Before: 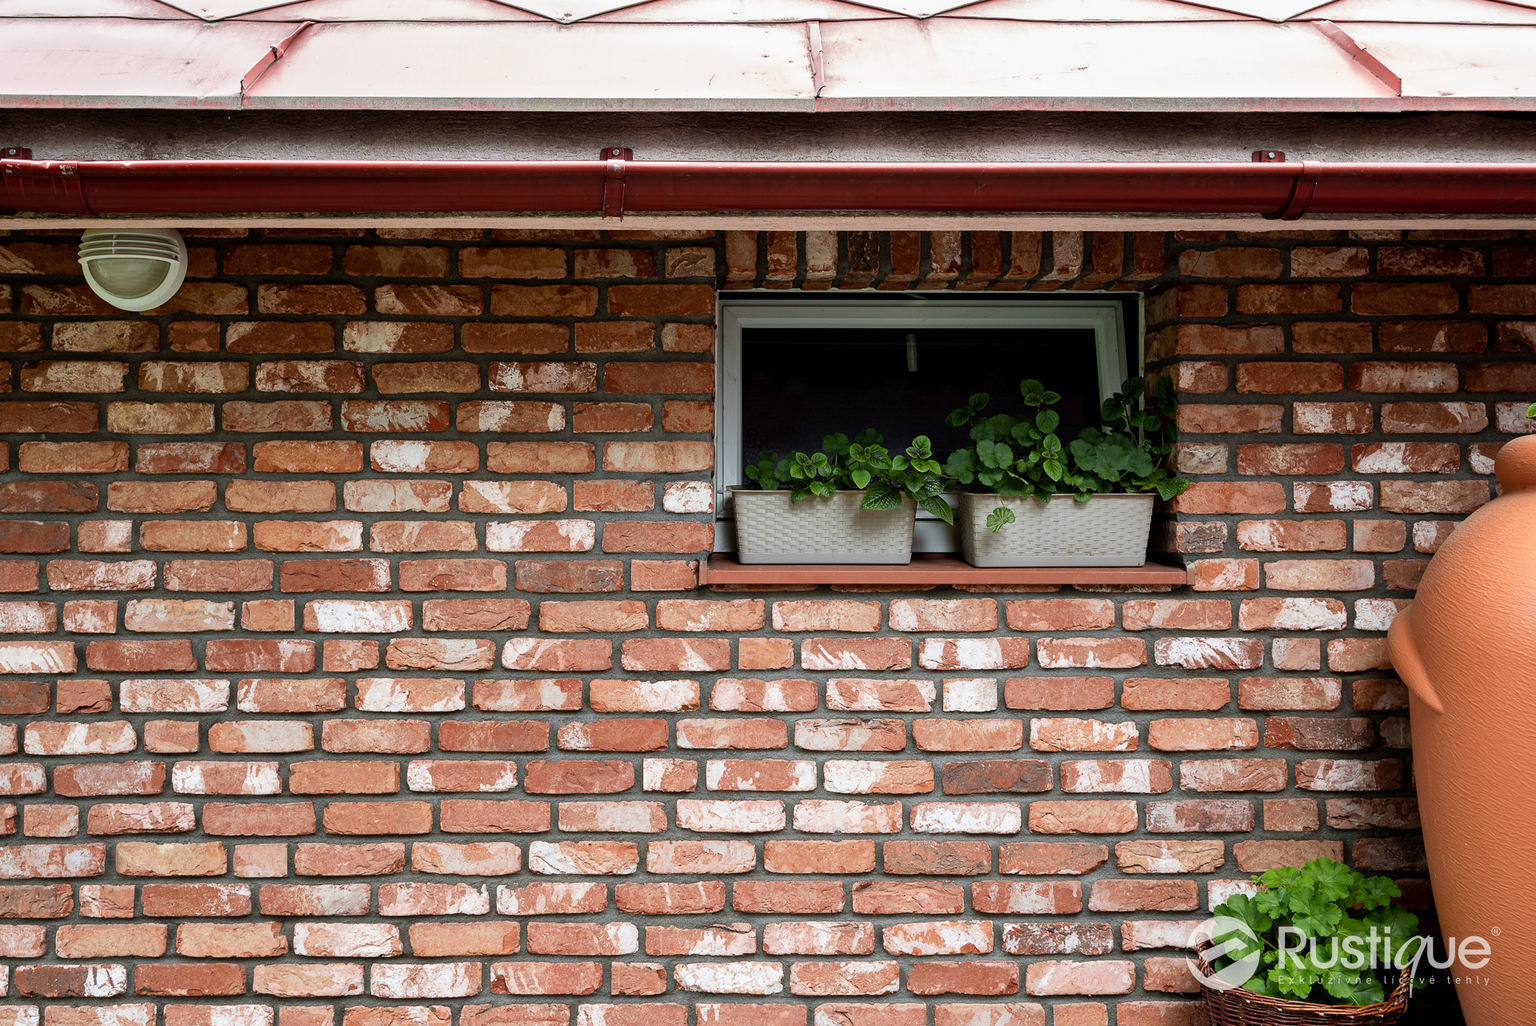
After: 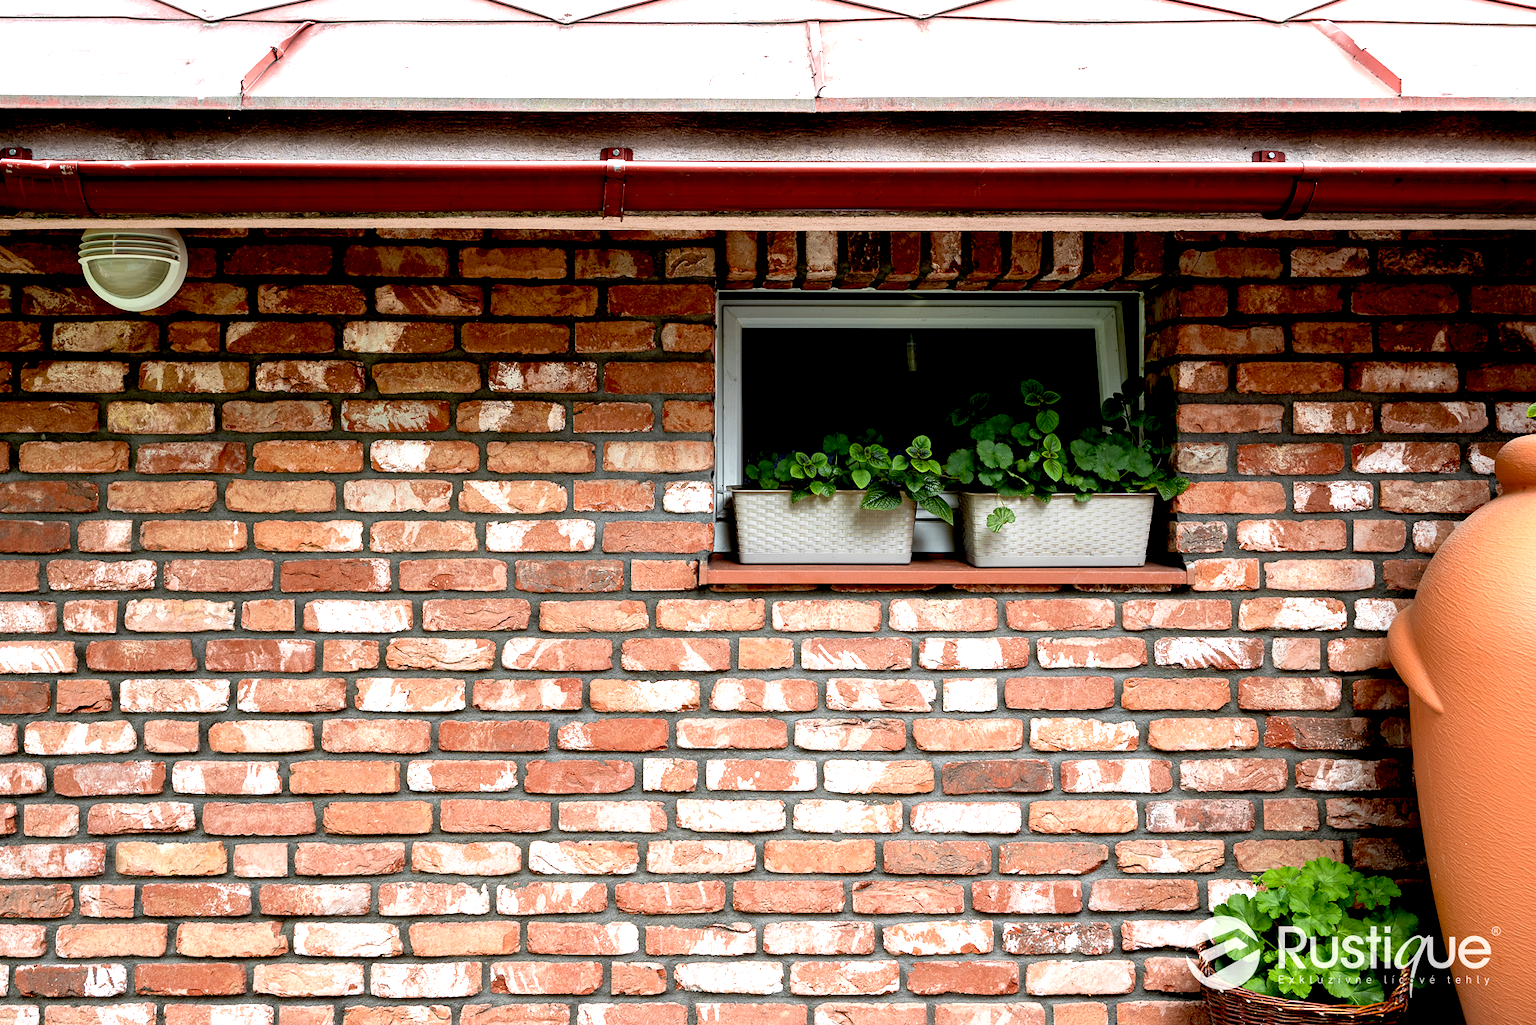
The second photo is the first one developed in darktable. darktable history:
exposure: black level correction 0.012, exposure 0.7 EV, compensate exposure bias true, compensate highlight preservation false
tone equalizer: on, module defaults
